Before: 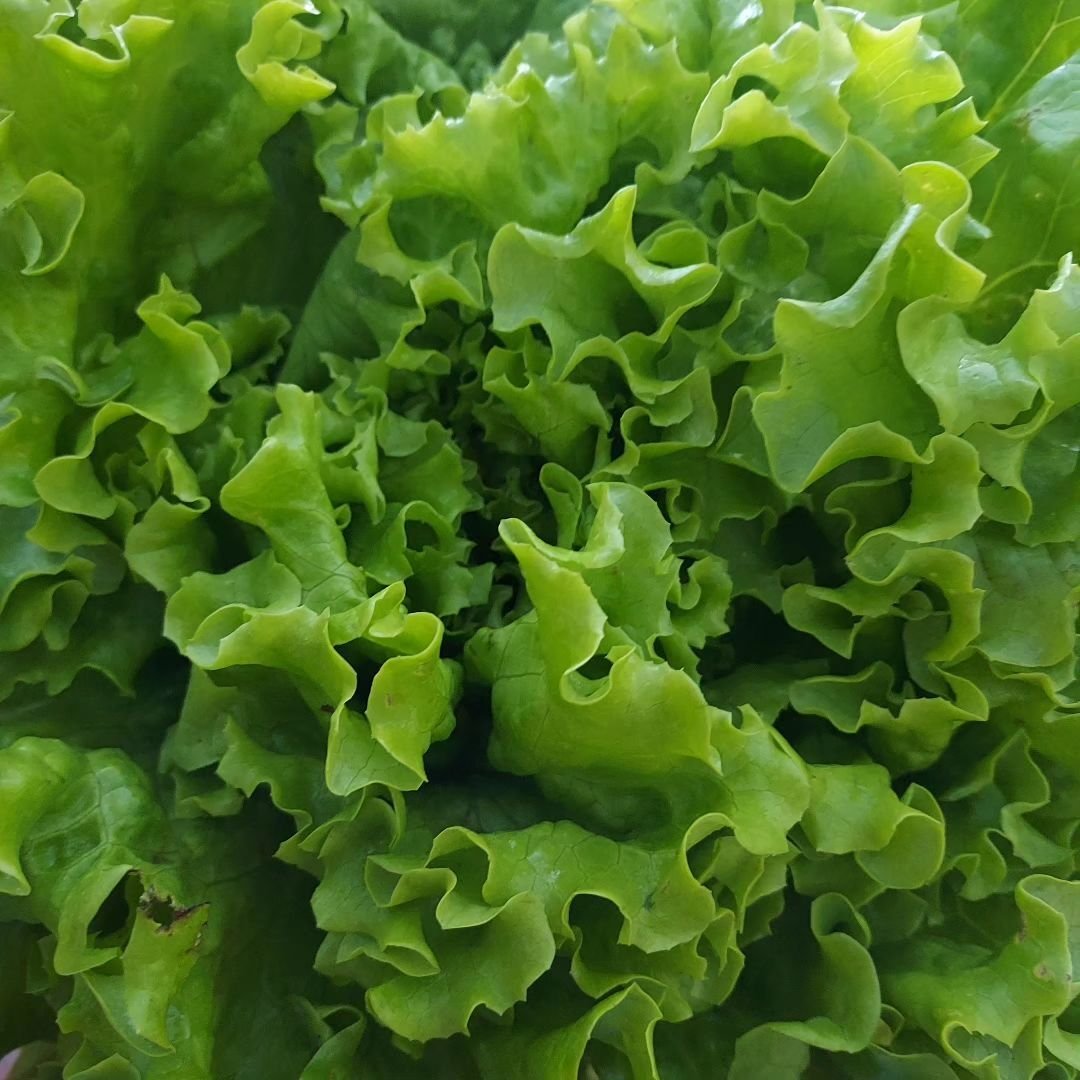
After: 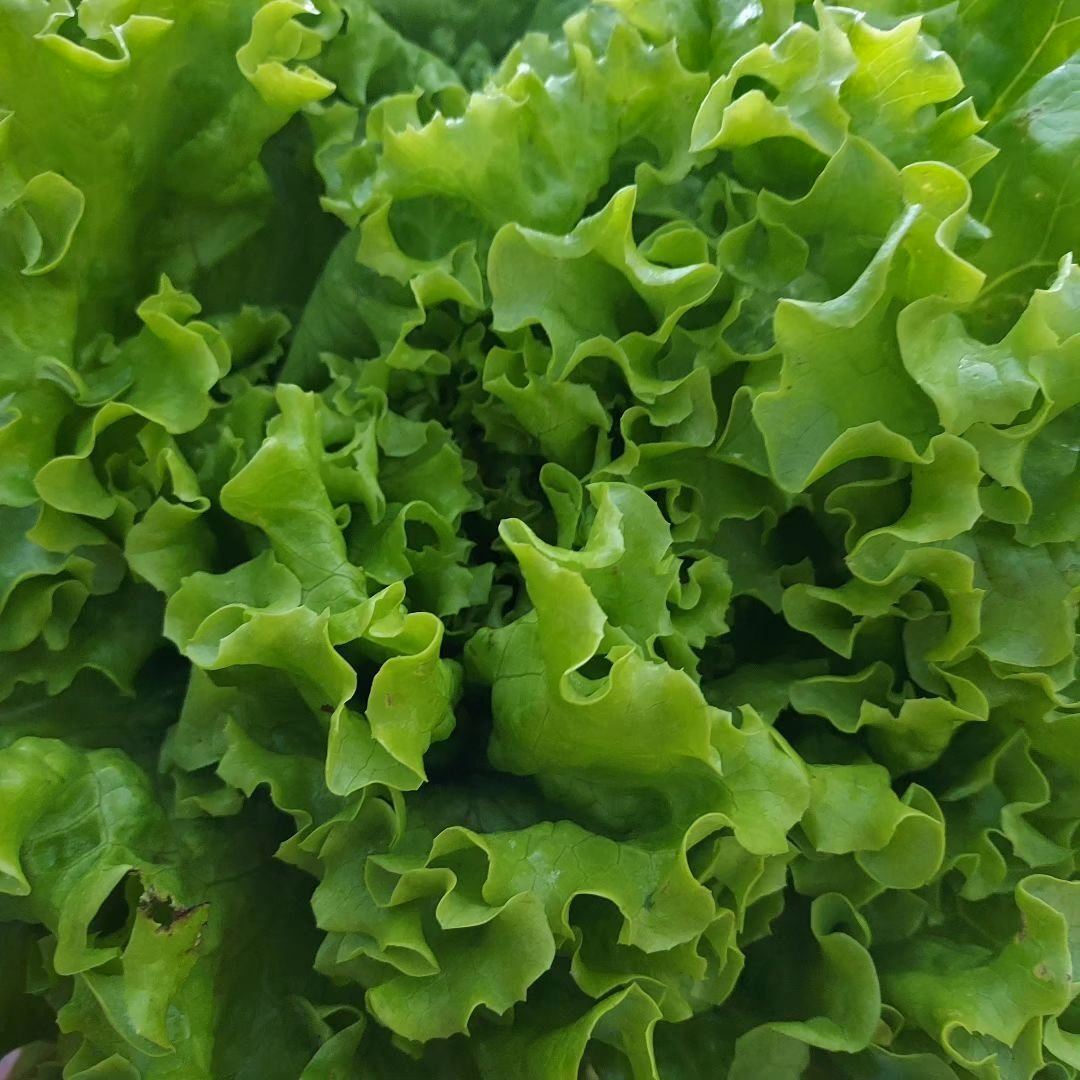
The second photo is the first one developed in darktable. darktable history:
shadows and highlights: shadows 20.91, highlights -82.73, soften with gaussian
